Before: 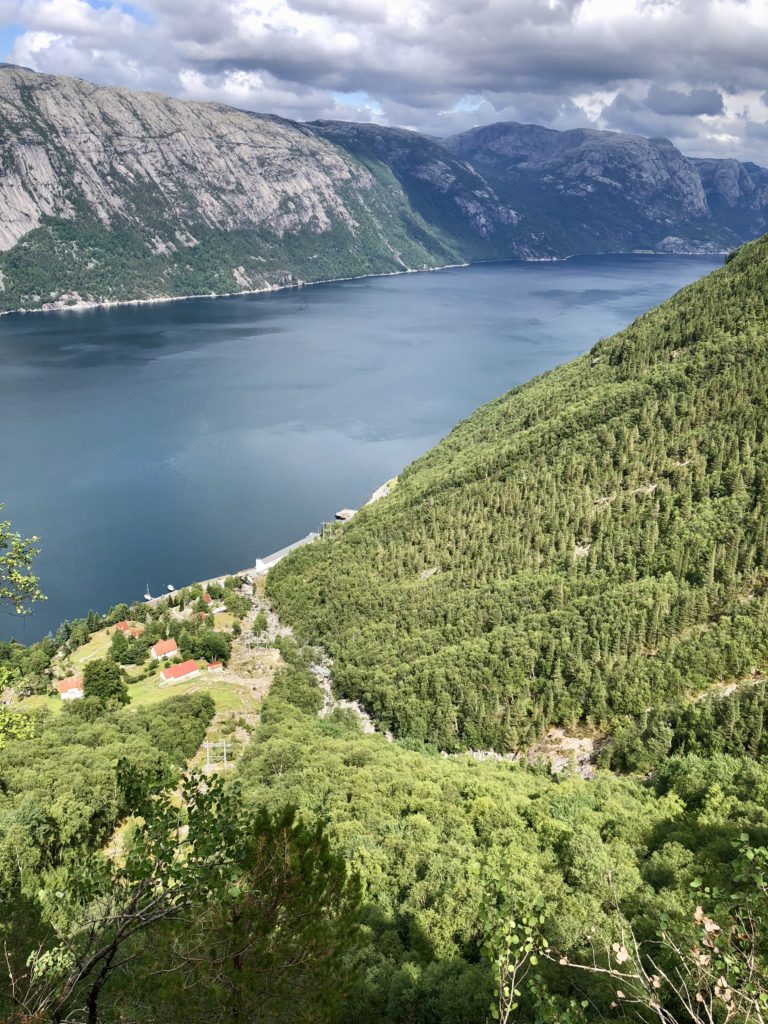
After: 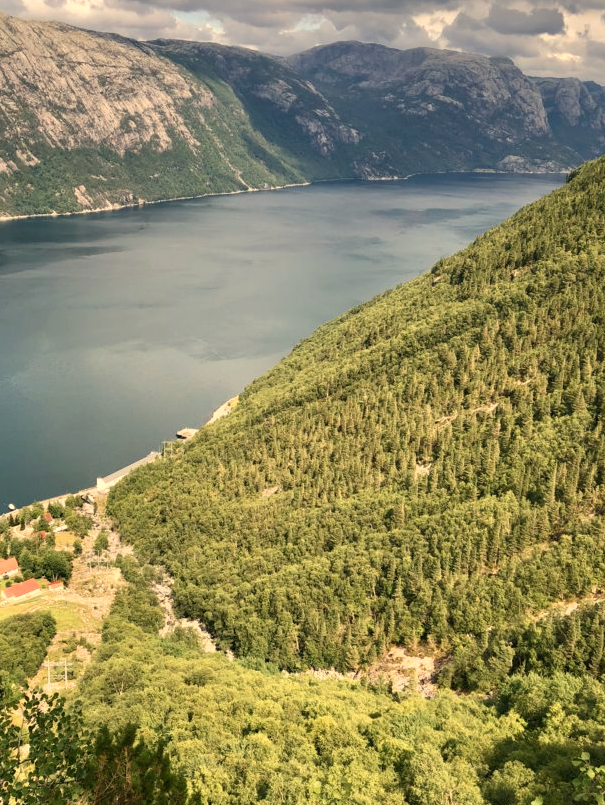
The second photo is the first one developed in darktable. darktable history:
white balance: red 1.138, green 0.996, blue 0.812
crop and rotate: left 20.74%, top 7.912%, right 0.375%, bottom 13.378%
